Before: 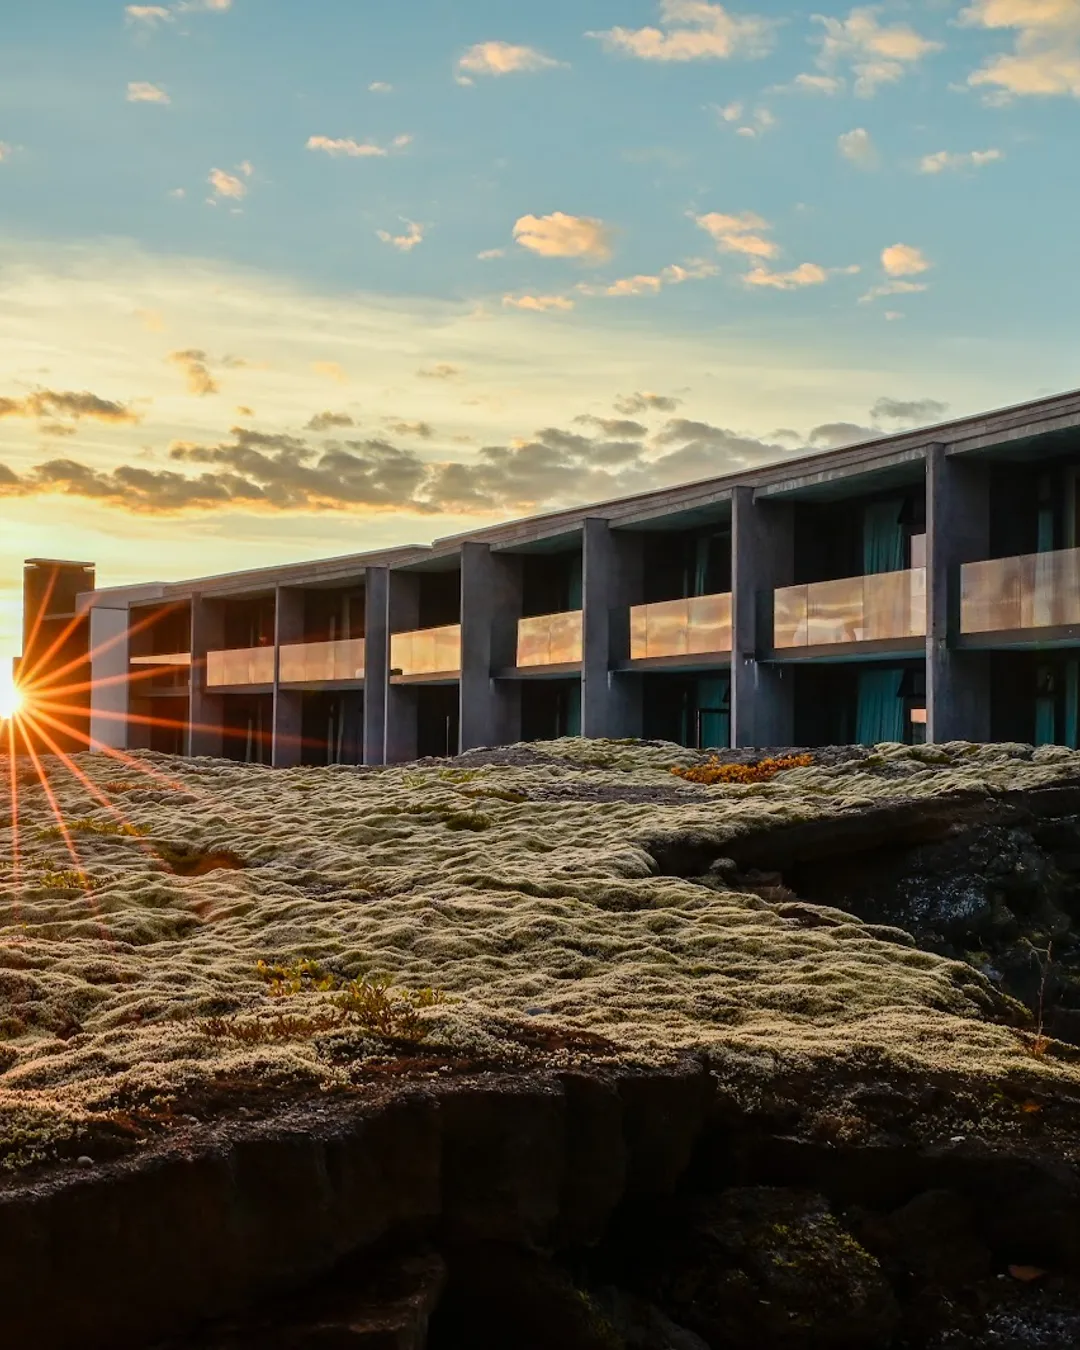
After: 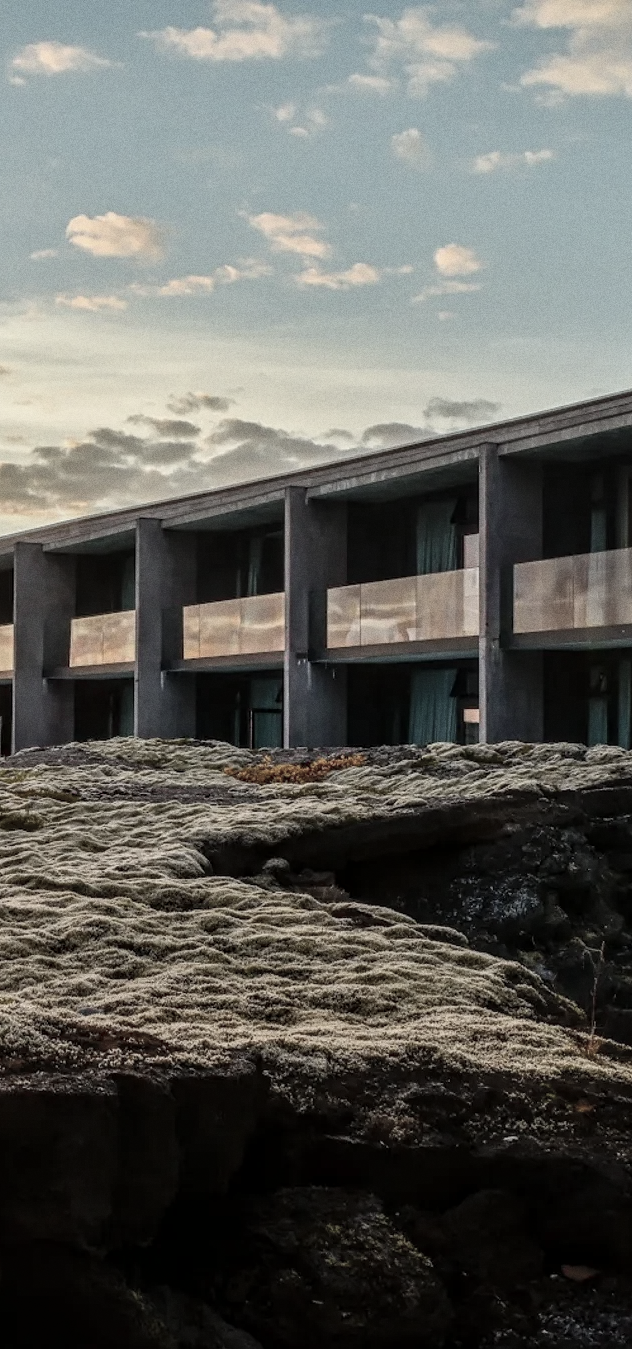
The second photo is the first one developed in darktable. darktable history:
crop: left 41.402%
grain: coarseness 0.09 ISO
color zones: curves: ch0 [(0, 0.6) (0.129, 0.508) (0.193, 0.483) (0.429, 0.5) (0.571, 0.5) (0.714, 0.5) (0.857, 0.5) (1, 0.6)]; ch1 [(0, 0.481) (0.112, 0.245) (0.213, 0.223) (0.429, 0.233) (0.571, 0.231) (0.683, 0.242) (0.857, 0.296) (1, 0.481)]
local contrast: on, module defaults
